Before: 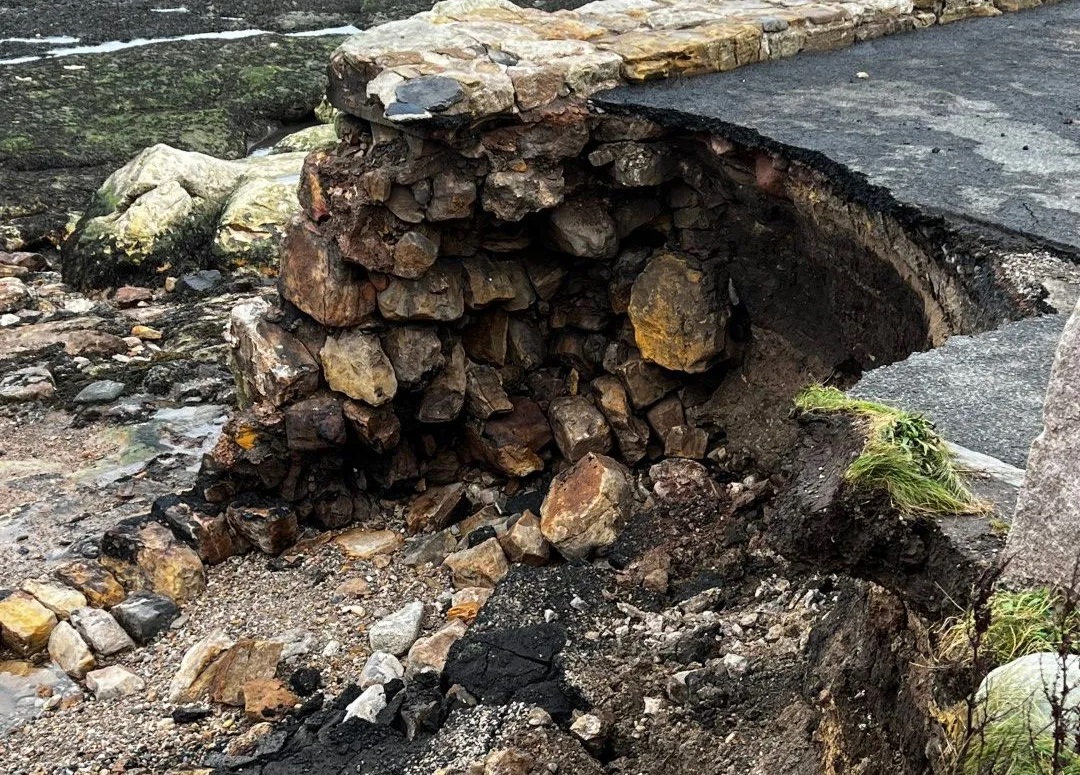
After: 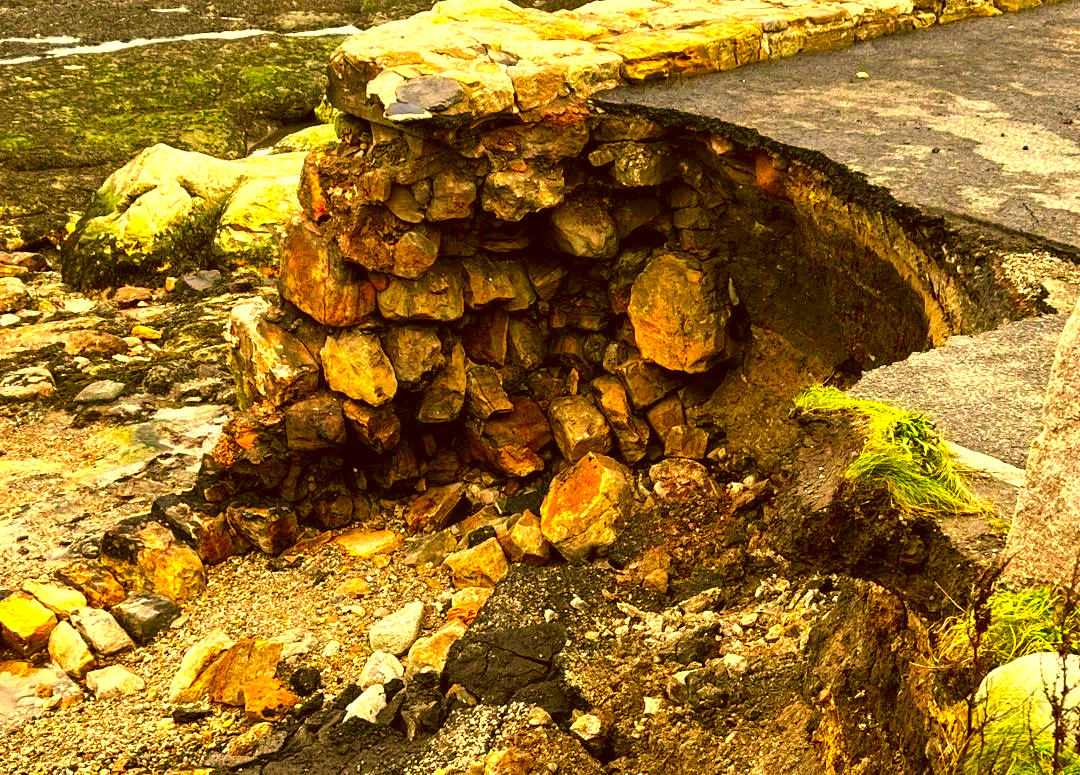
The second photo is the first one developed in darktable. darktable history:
shadows and highlights: soften with gaussian
exposure: black level correction 0, exposure 0.9 EV, compensate highlight preservation false
color correction: highlights a* 10.44, highlights b* 30.04, shadows a* 2.73, shadows b* 17.51, saturation 1.72
